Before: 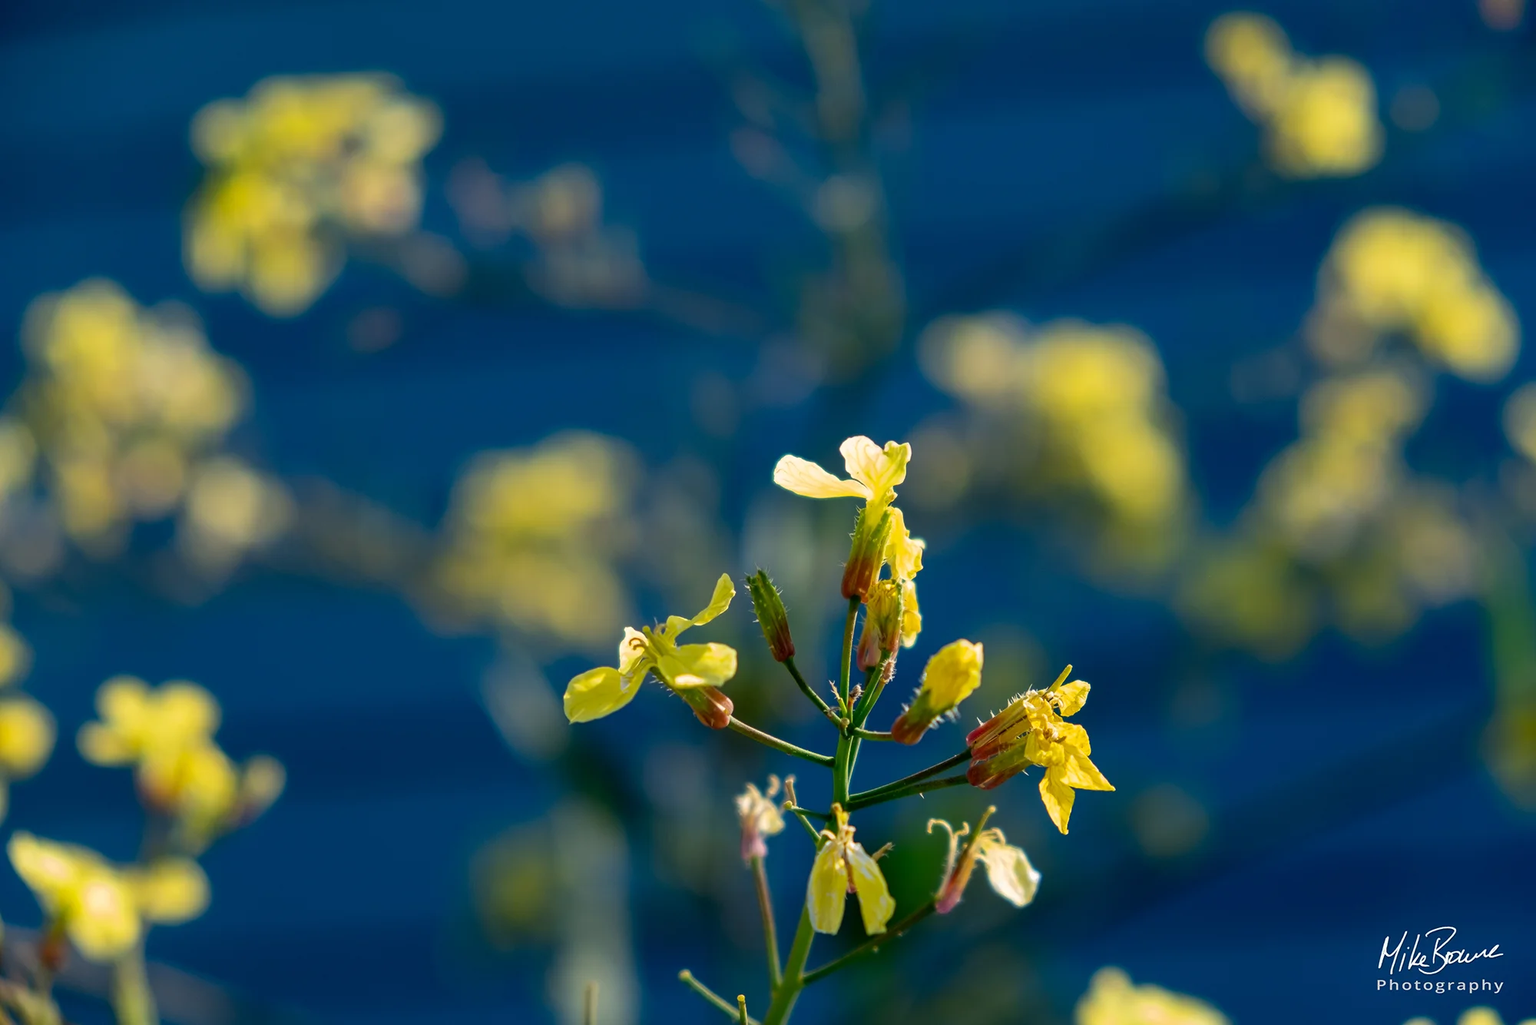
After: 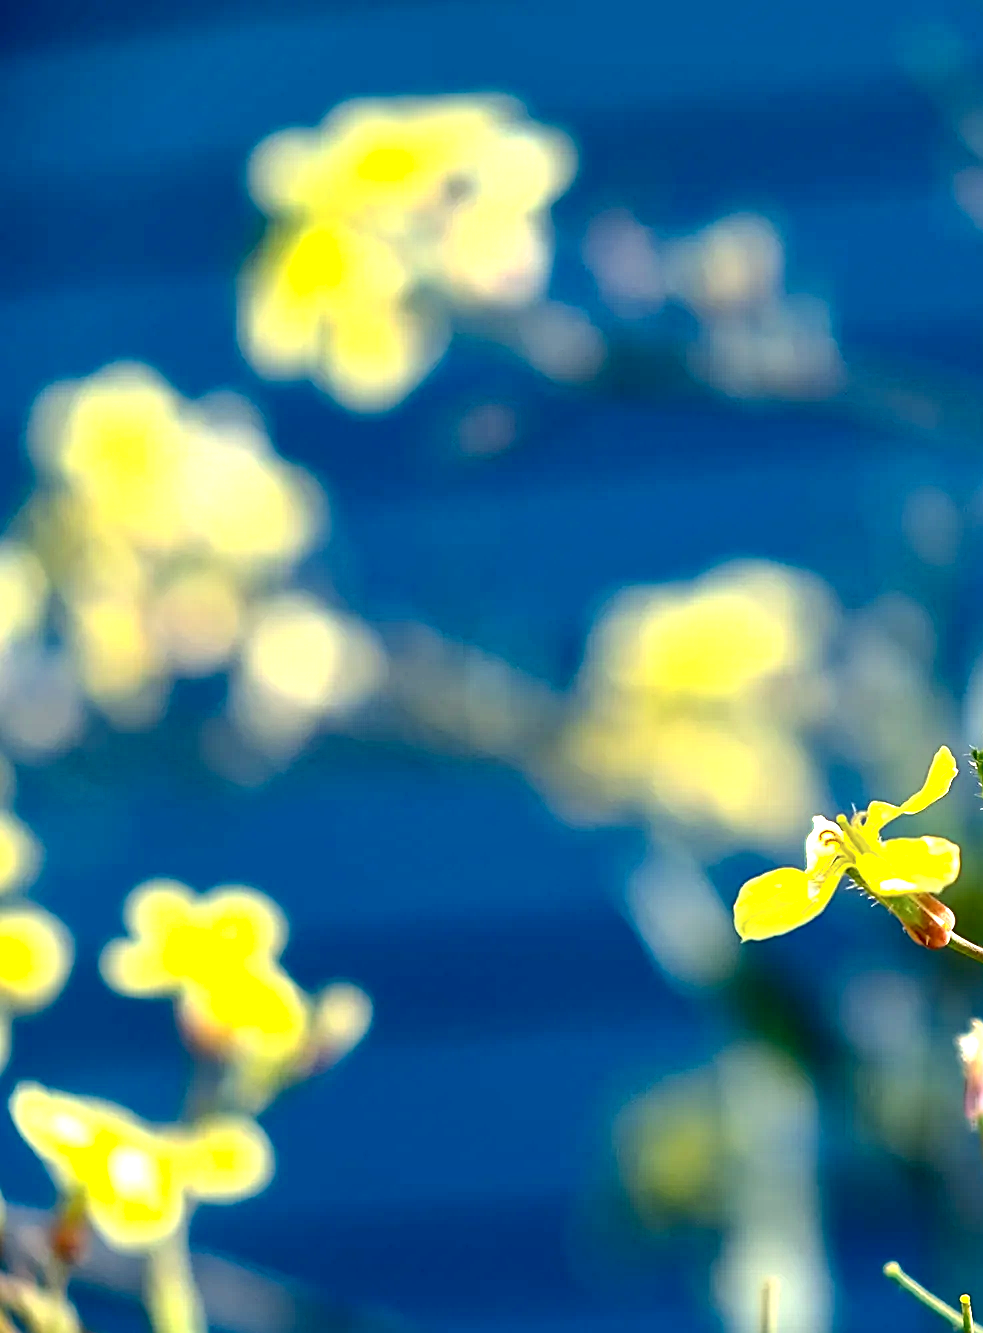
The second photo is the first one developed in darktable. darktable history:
contrast brightness saturation: contrast 0.28
color balance: mode lift, gamma, gain (sRGB), lift [0.97, 1, 1, 1], gamma [1.03, 1, 1, 1]
tone equalizer: -8 EV 0.25 EV, -7 EV 0.417 EV, -6 EV 0.417 EV, -5 EV 0.25 EV, -3 EV -0.25 EV, -2 EV -0.417 EV, -1 EV -0.417 EV, +0 EV -0.25 EV, edges refinement/feathering 500, mask exposure compensation -1.57 EV, preserve details guided filter
rgb curve: curves: ch0 [(0, 0) (0.175, 0.154) (0.785, 0.663) (1, 1)]
crop and rotate: left 0%, top 0%, right 50.845%
sharpen: amount 0.575
exposure: black level correction 0.001, exposure 2 EV, compensate highlight preservation false
